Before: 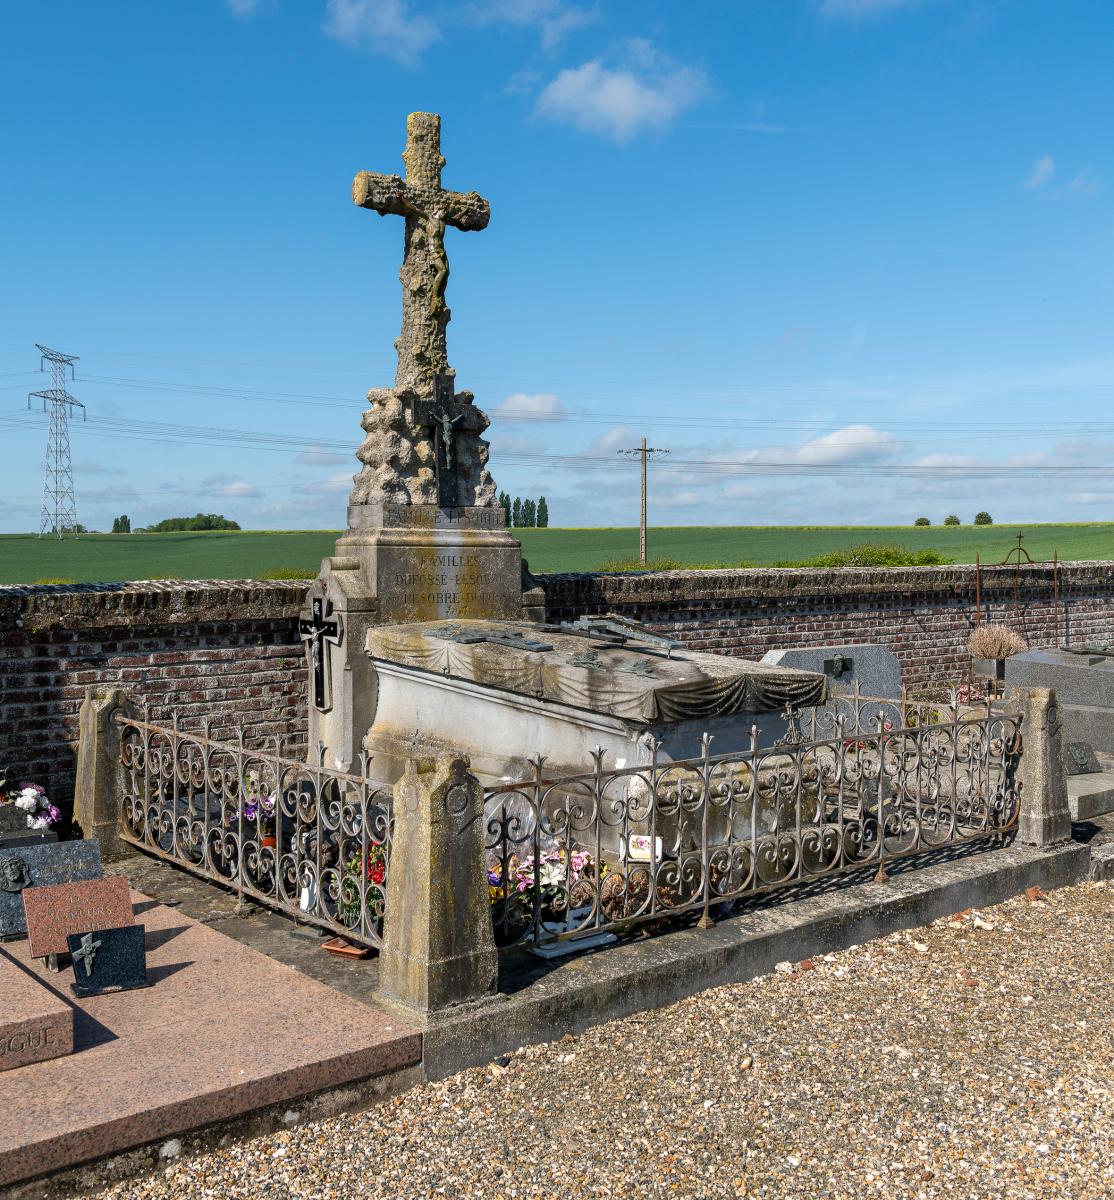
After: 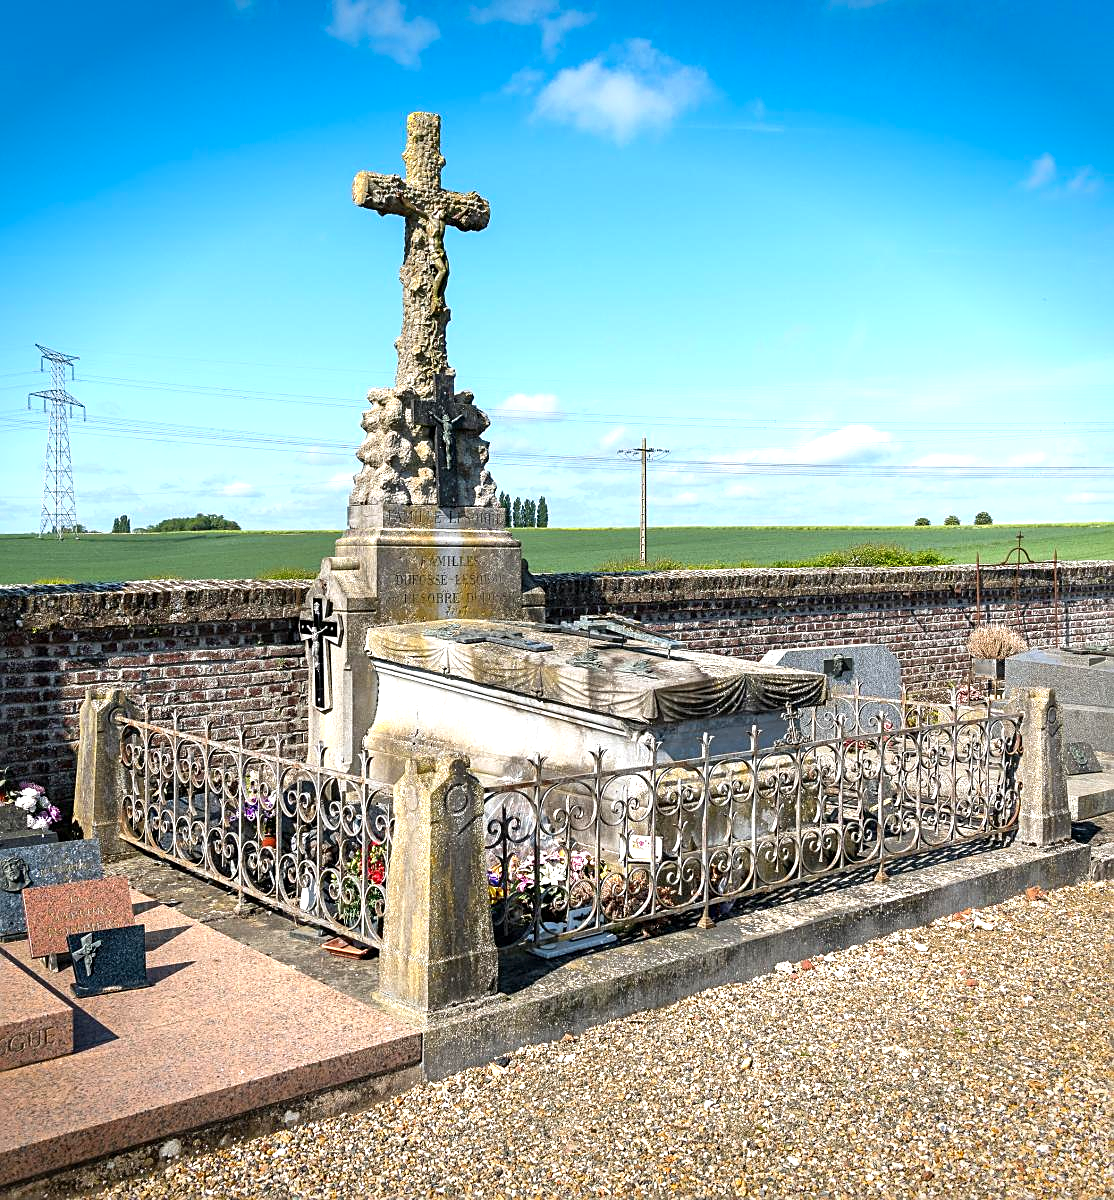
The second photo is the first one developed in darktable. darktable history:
exposure: black level correction 0, exposure 0.953 EV, compensate exposure bias true, compensate highlight preservation false
sharpen: on, module defaults
vignetting: fall-off start 88.53%, fall-off radius 44.2%, saturation 0.376, width/height ratio 1.161
